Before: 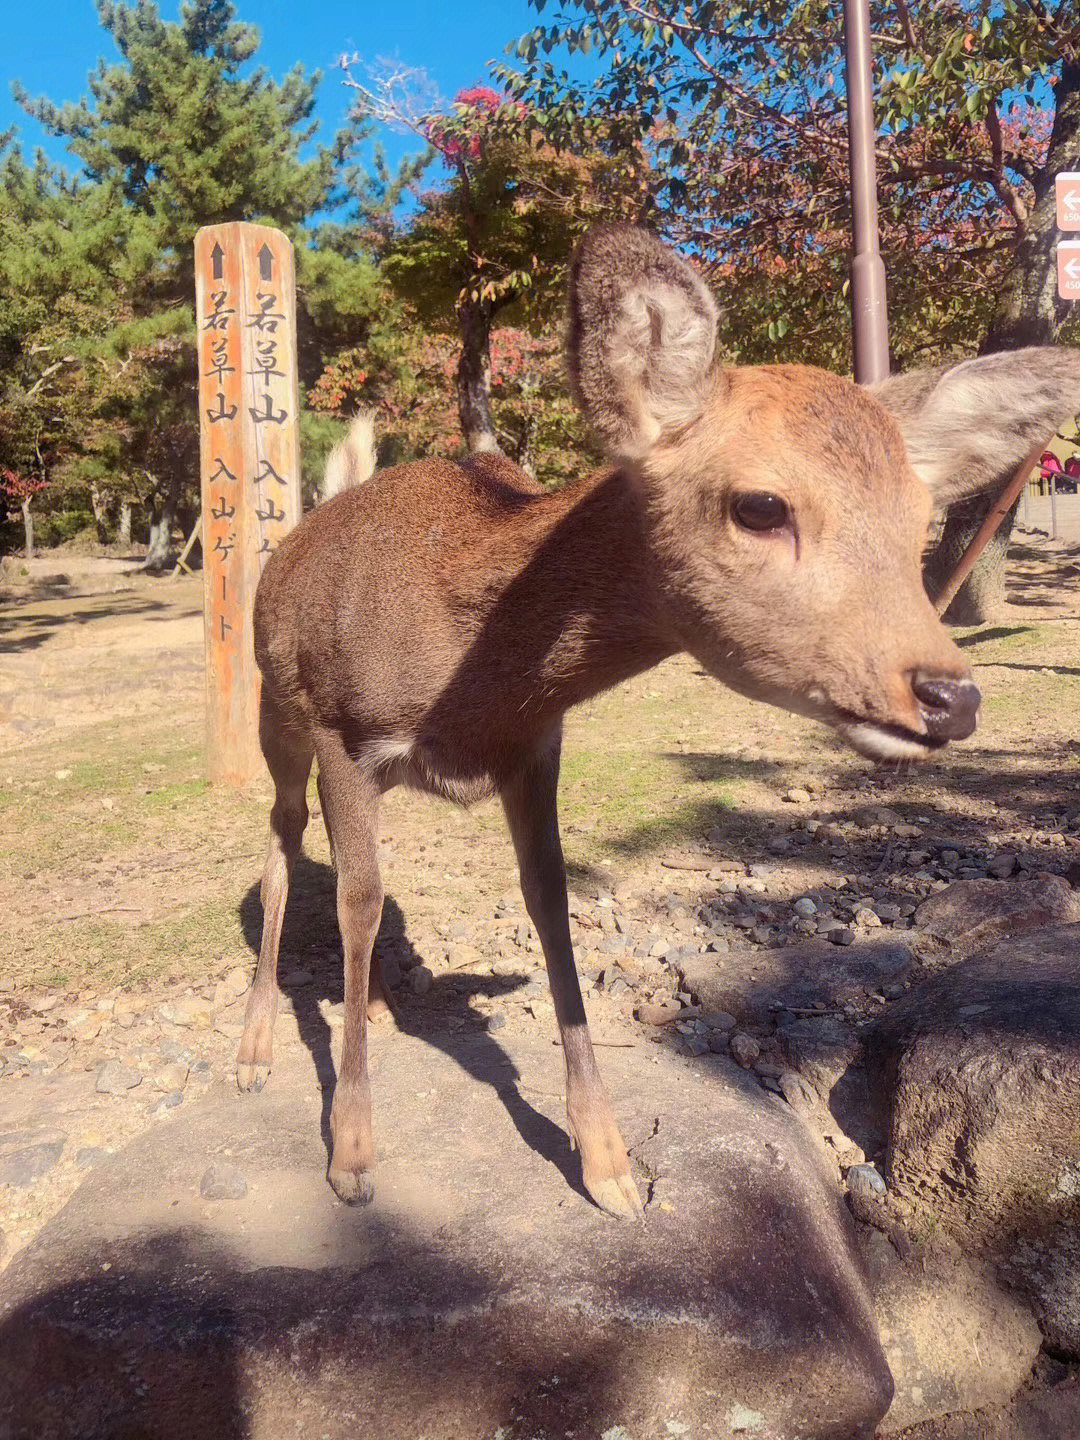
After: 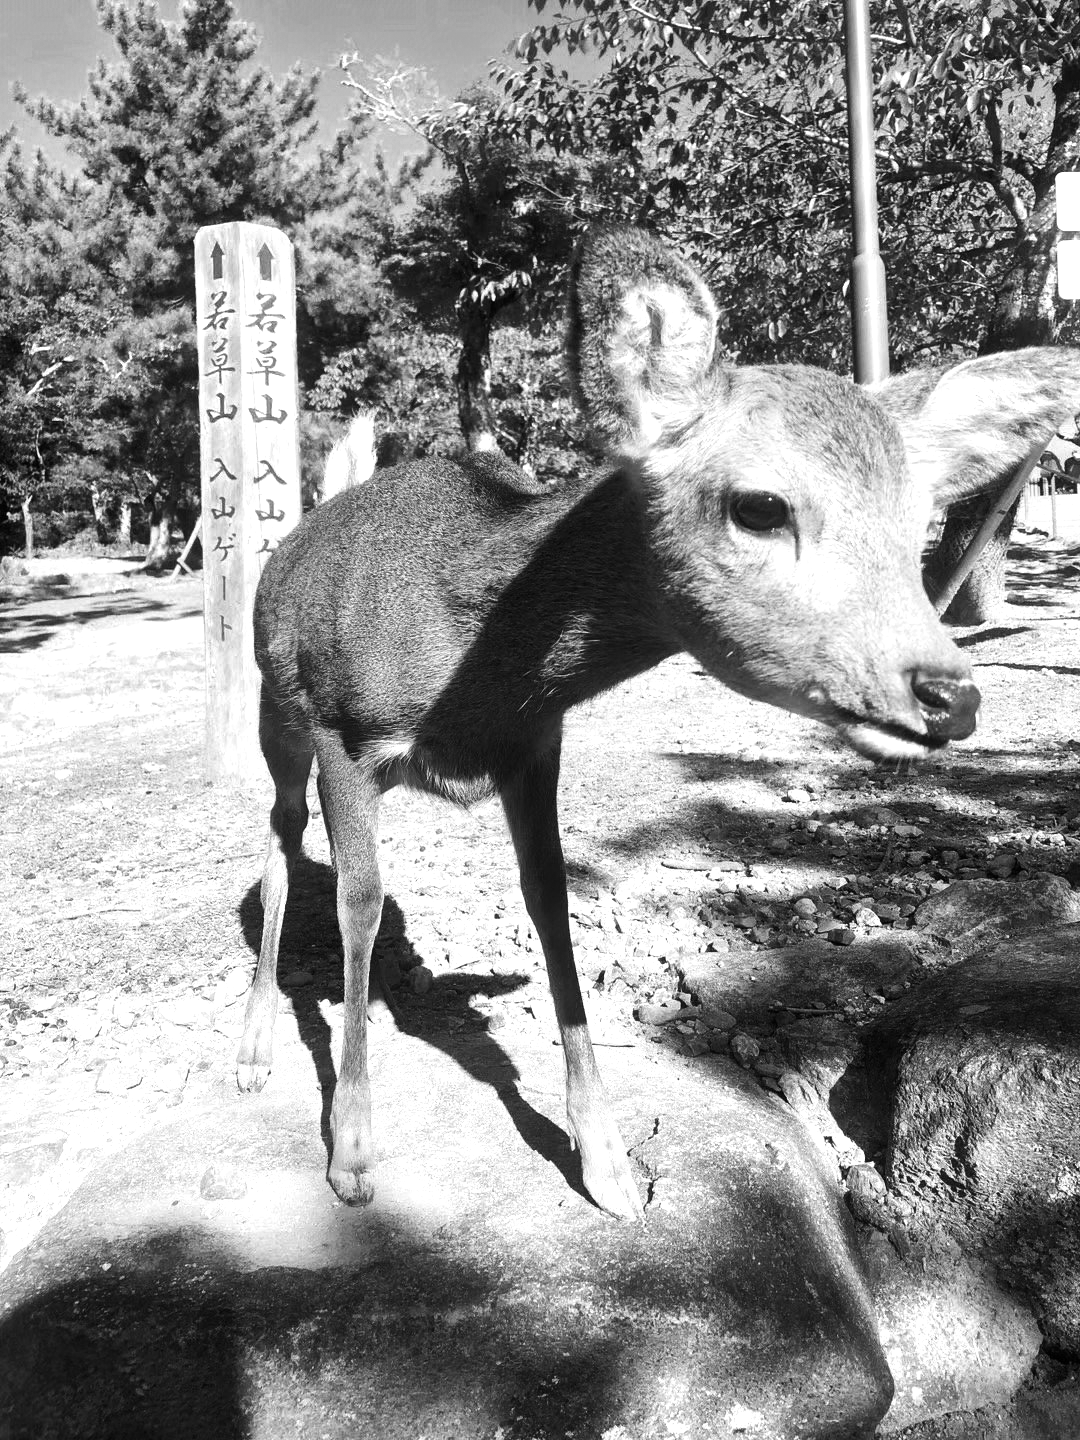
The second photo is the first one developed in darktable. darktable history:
tone equalizer: -8 EV -1.08 EV, -7 EV -1.01 EV, -6 EV -0.867 EV, -5 EV -0.578 EV, -3 EV 0.578 EV, -2 EV 0.867 EV, -1 EV 1.01 EV, +0 EV 1.08 EV, edges refinement/feathering 500, mask exposure compensation -1.57 EV, preserve details no
monochrome: a 0, b 0, size 0.5, highlights 0.57
